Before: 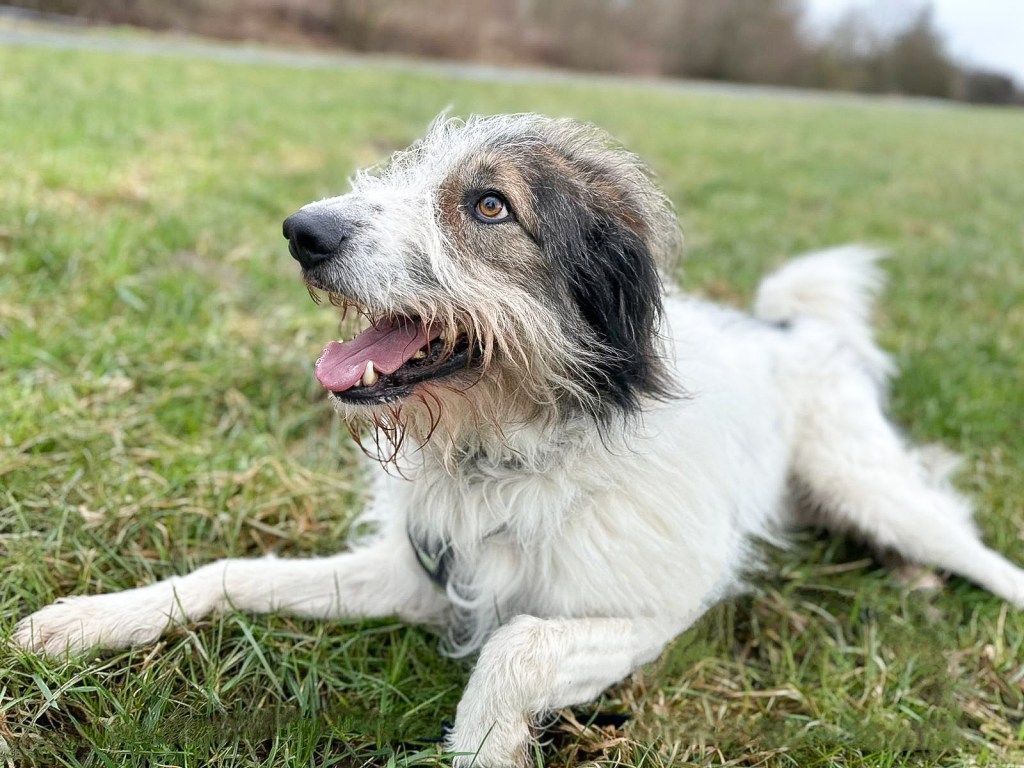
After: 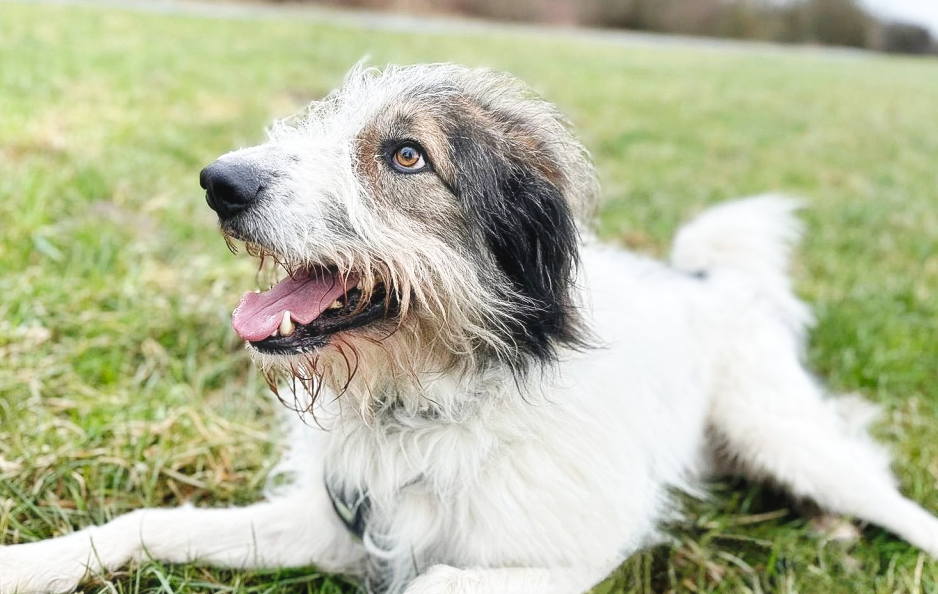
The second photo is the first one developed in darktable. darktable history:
tone curve: curves: ch0 [(0, 0) (0.003, 0.04) (0.011, 0.04) (0.025, 0.043) (0.044, 0.049) (0.069, 0.066) (0.1, 0.095) (0.136, 0.121) (0.177, 0.154) (0.224, 0.211) (0.277, 0.281) (0.335, 0.358) (0.399, 0.452) (0.468, 0.54) (0.543, 0.628) (0.623, 0.721) (0.709, 0.801) (0.801, 0.883) (0.898, 0.948) (1, 1)], preserve colors none
haze removal: strength -0.05
crop: left 8.155%, top 6.611%, bottom 15.385%
